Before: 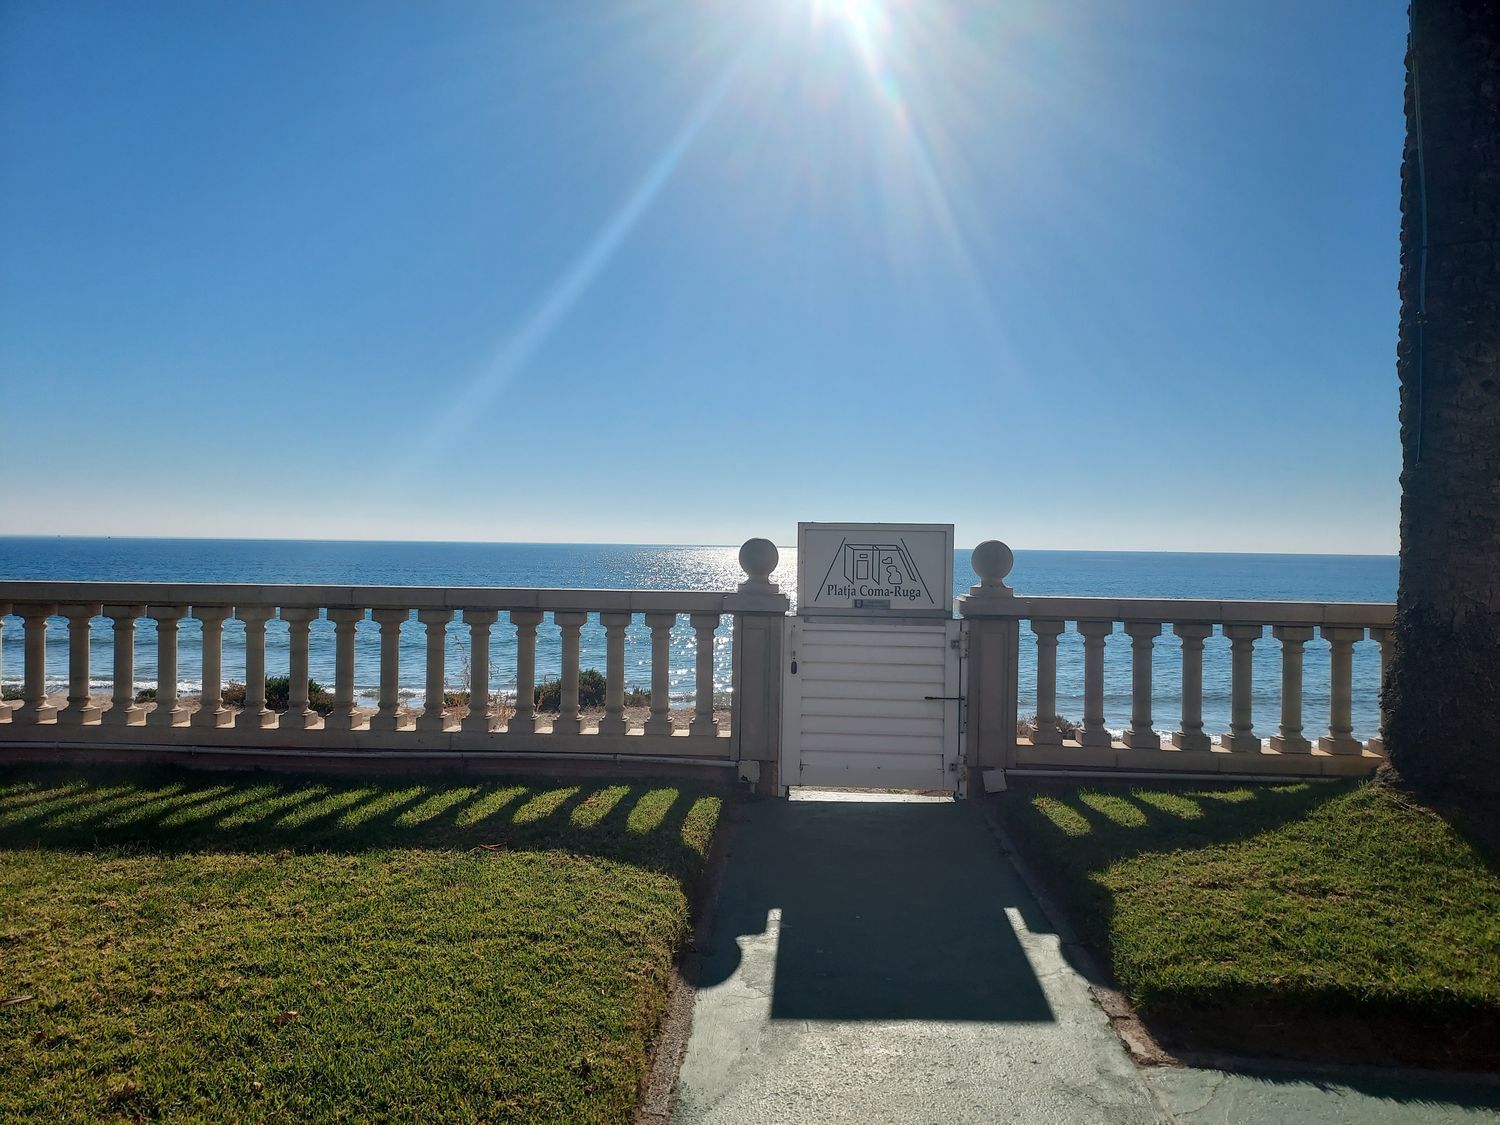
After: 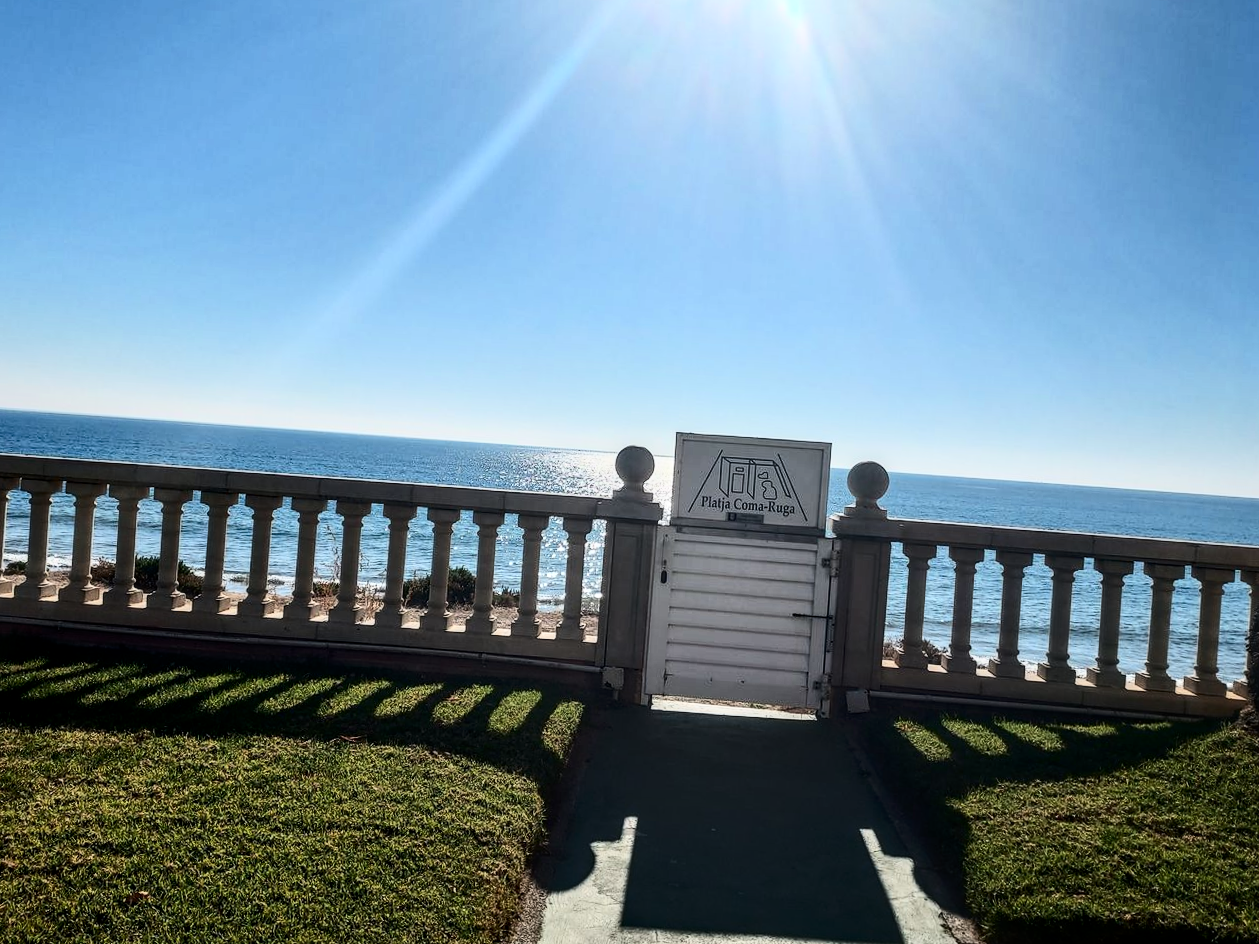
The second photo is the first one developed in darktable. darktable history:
contrast brightness saturation: contrast 0.28
local contrast: on, module defaults
crop and rotate: angle -3.27°, left 5.211%, top 5.211%, right 4.607%, bottom 4.607%
filmic rgb: black relative exposure -11.35 EV, white relative exposure 3.22 EV, hardness 6.76, color science v6 (2022)
tone equalizer: -8 EV -0.417 EV, -7 EV -0.389 EV, -6 EV -0.333 EV, -5 EV -0.222 EV, -3 EV 0.222 EV, -2 EV 0.333 EV, -1 EV 0.389 EV, +0 EV 0.417 EV, edges refinement/feathering 500, mask exposure compensation -1.57 EV, preserve details no
